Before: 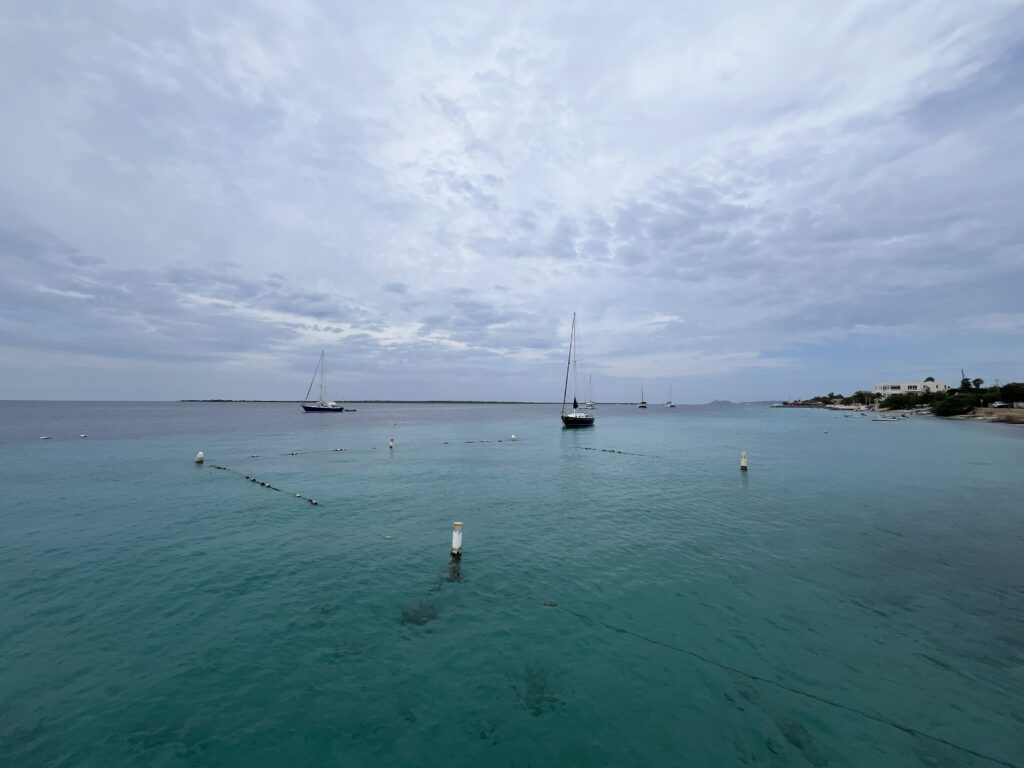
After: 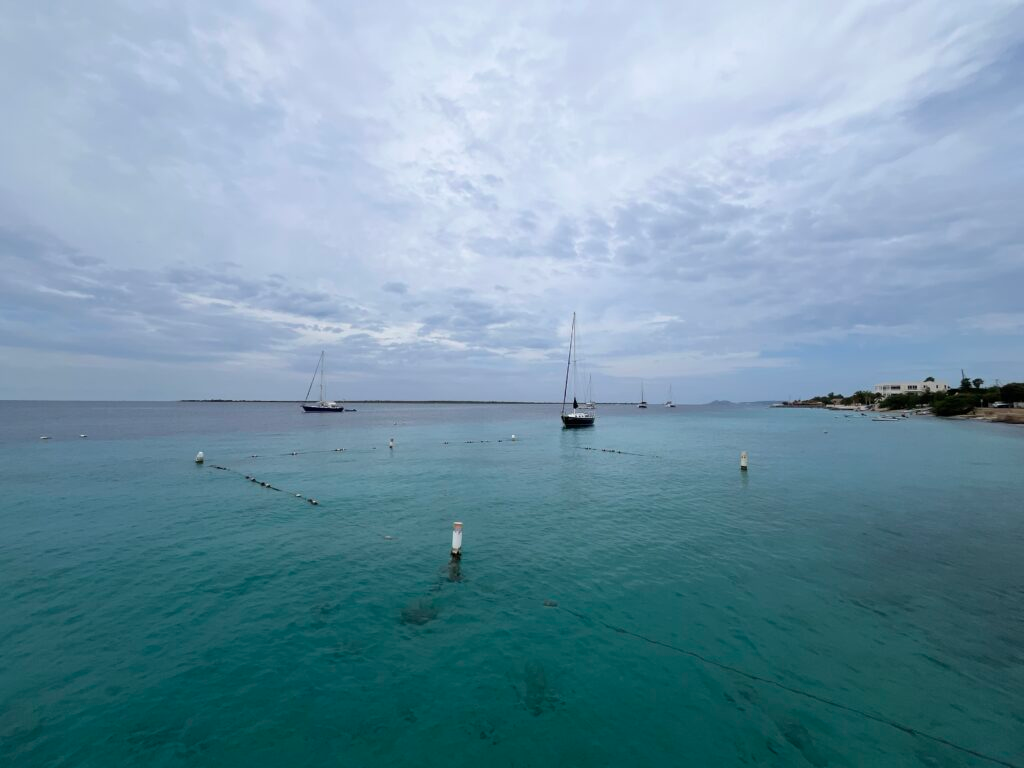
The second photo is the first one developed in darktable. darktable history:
color correction: highlights b* 0.006
